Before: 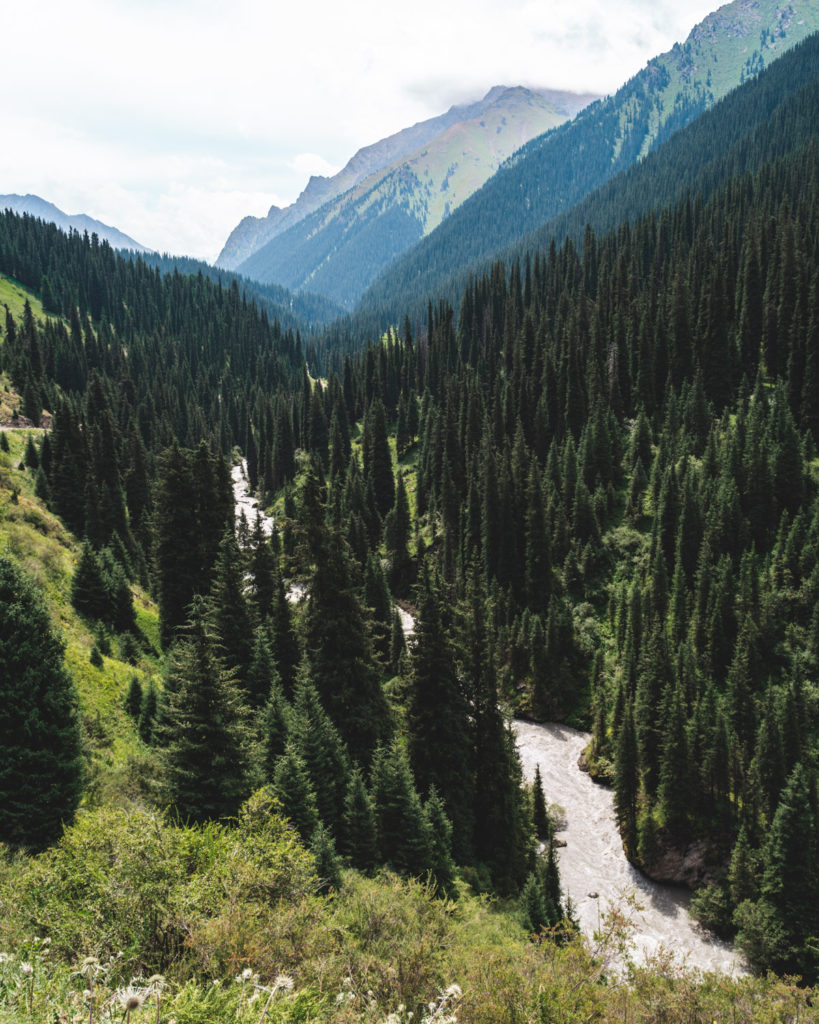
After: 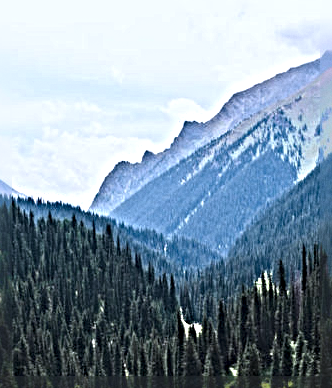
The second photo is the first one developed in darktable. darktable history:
grain: coarseness 0.09 ISO, strength 10%
crop: left 15.452%, top 5.459%, right 43.956%, bottom 56.62%
white balance: red 0.967, blue 1.119, emerald 0.756
sharpen: radius 6.3, amount 1.8, threshold 0
